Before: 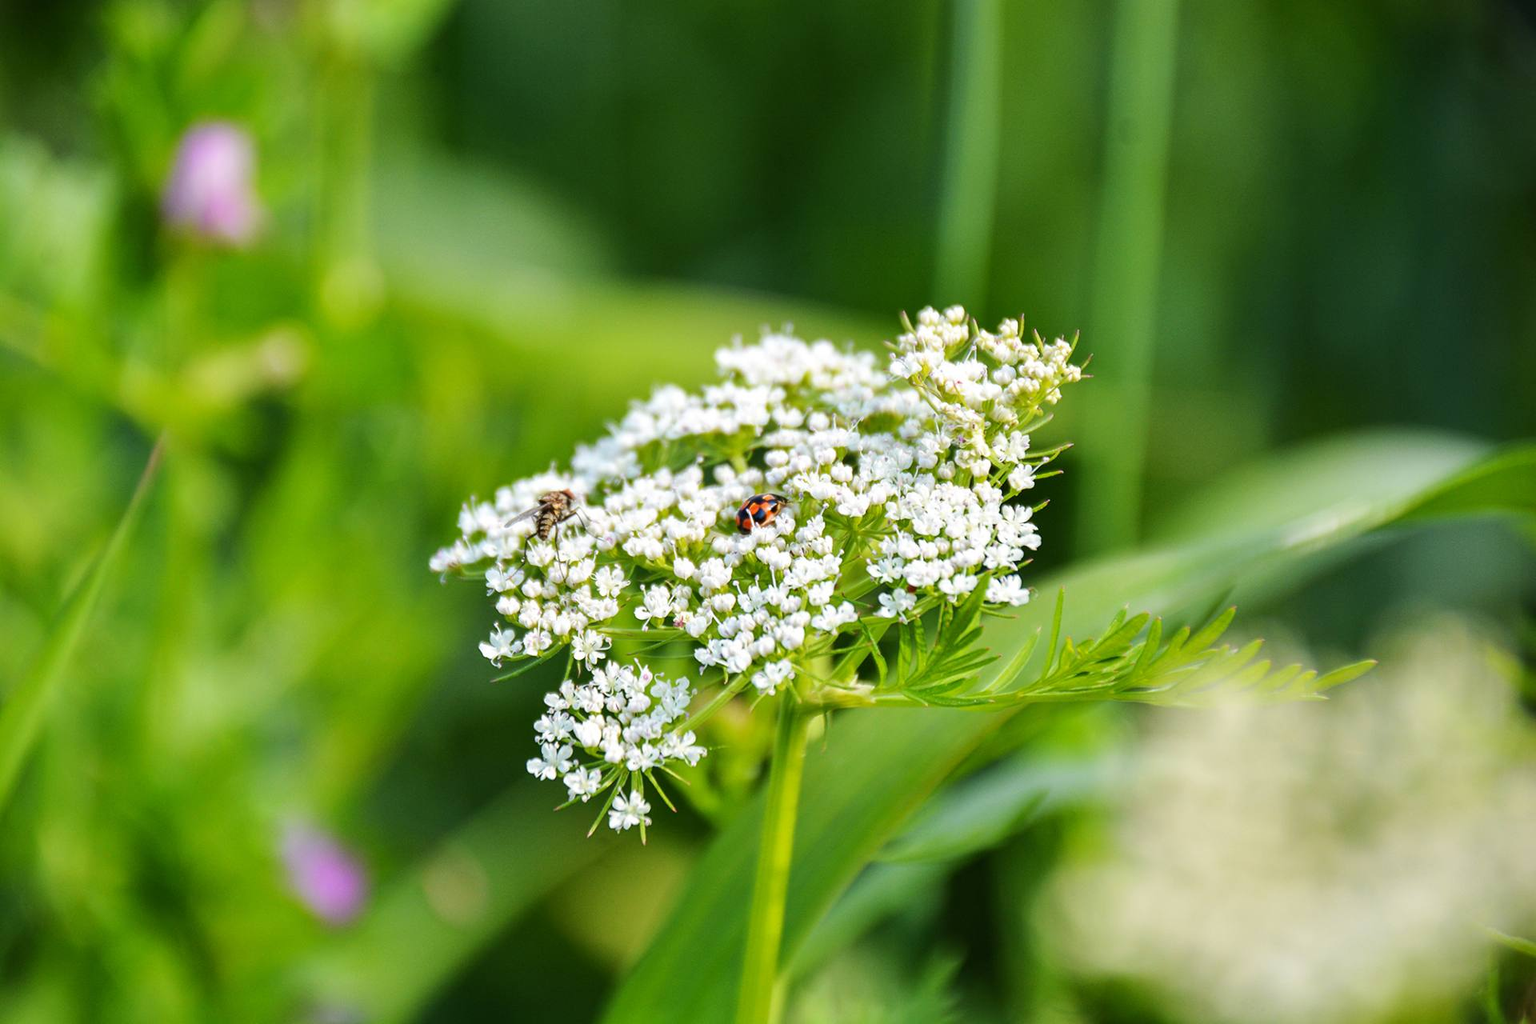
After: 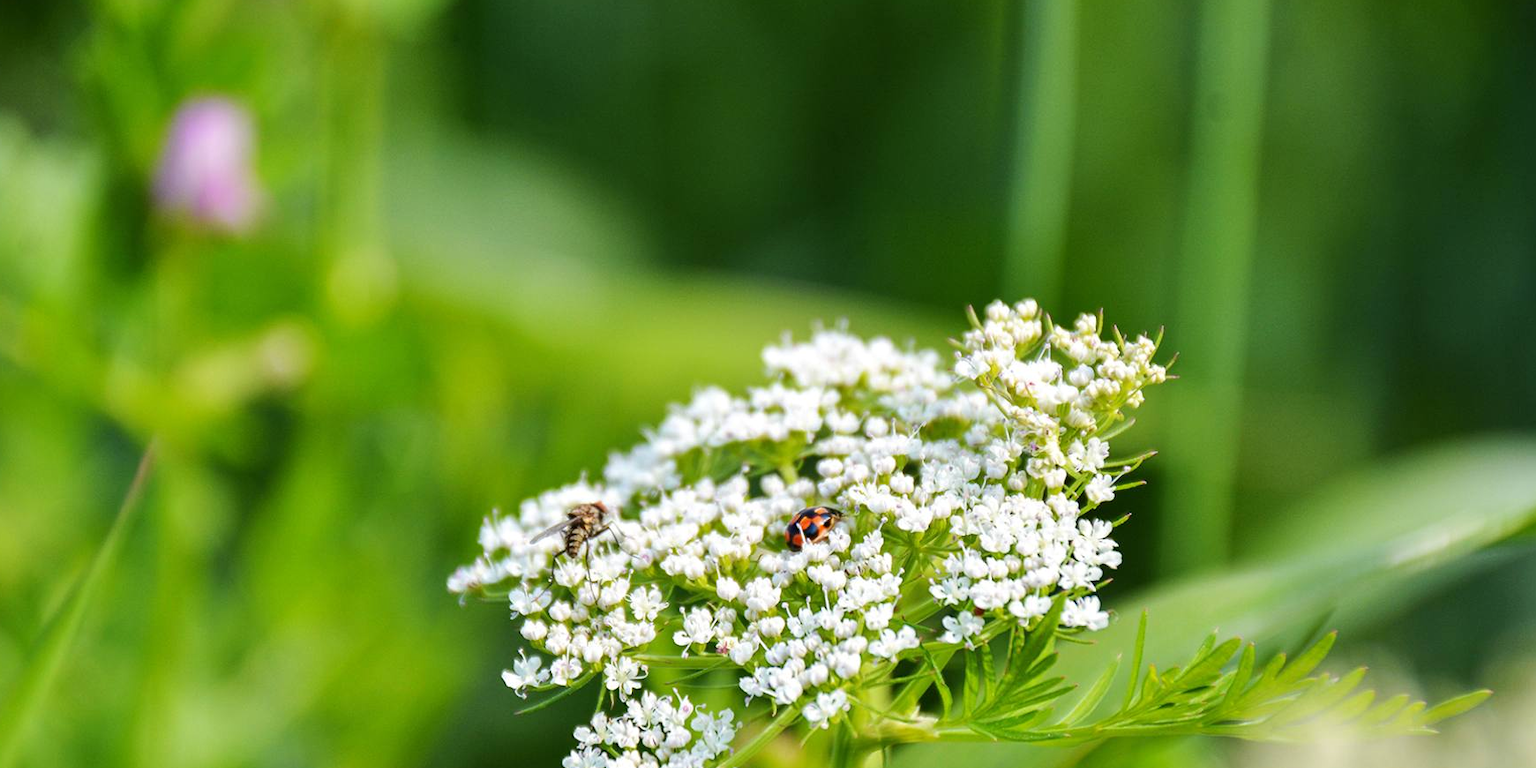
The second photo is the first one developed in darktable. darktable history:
crop: left 1.589%, top 3.4%, right 7.707%, bottom 28.486%
tone equalizer: edges refinement/feathering 500, mask exposure compensation -1.57 EV, preserve details no
